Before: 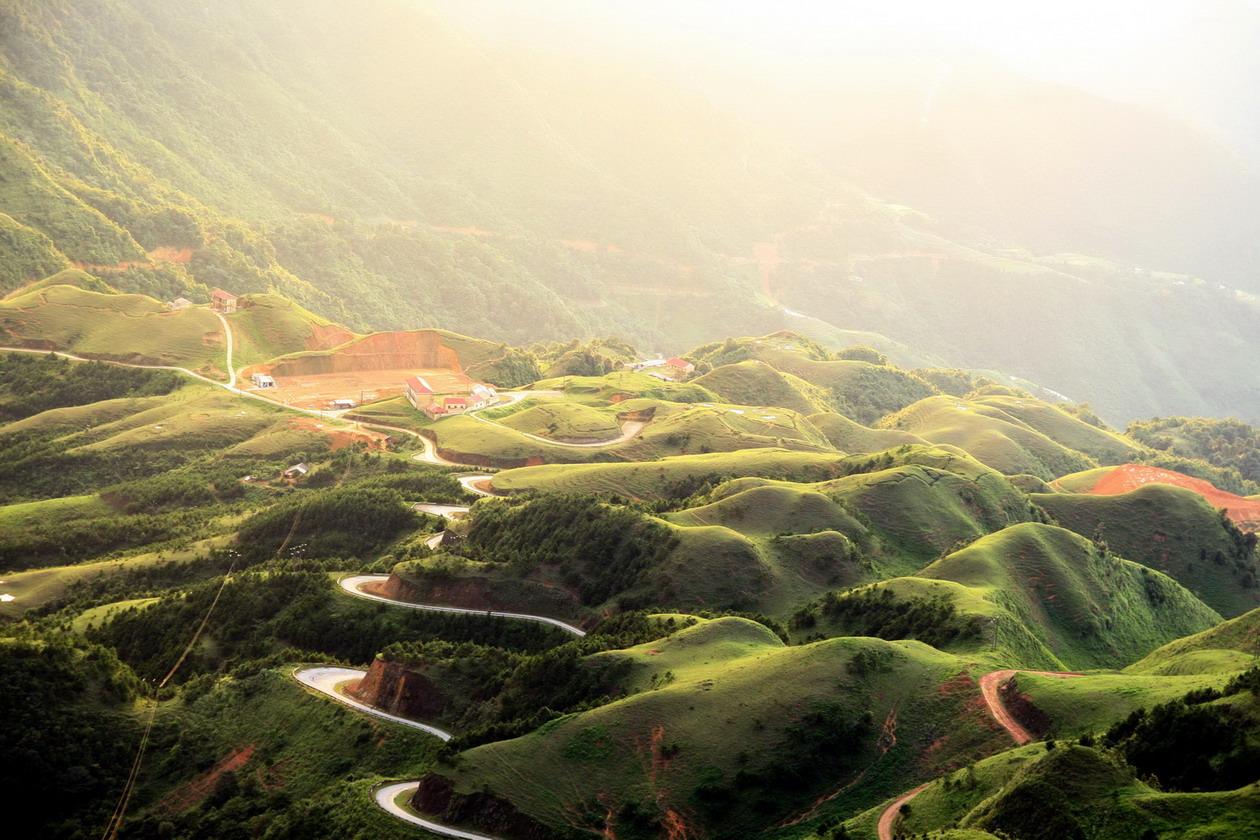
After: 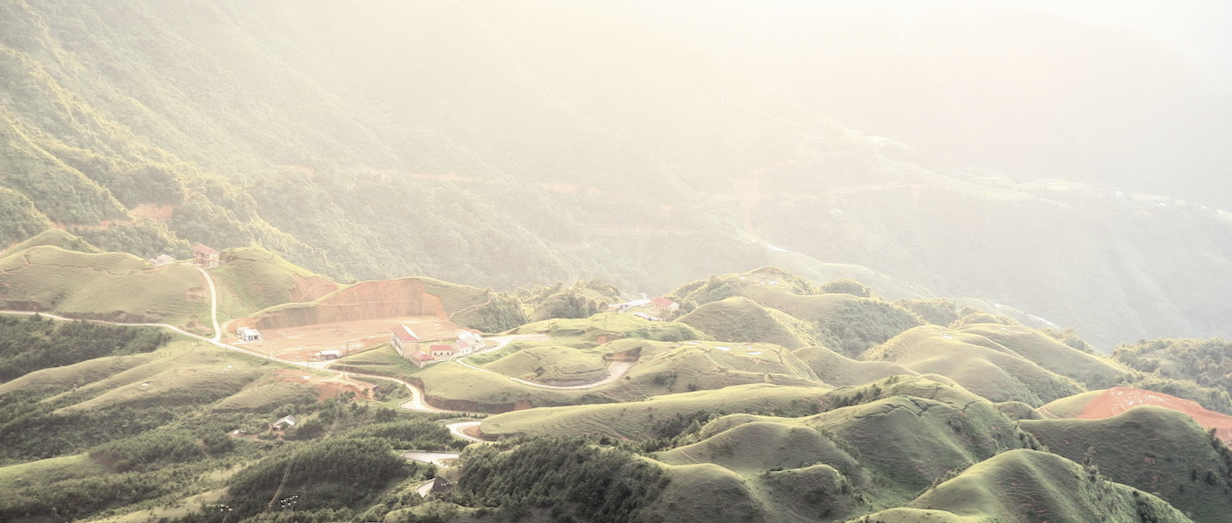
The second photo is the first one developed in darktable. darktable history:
crop and rotate: top 4.848%, bottom 29.503%
rotate and perspective: rotation -2°, crop left 0.022, crop right 0.978, crop top 0.049, crop bottom 0.951
contrast brightness saturation: brightness 0.18, saturation -0.5
